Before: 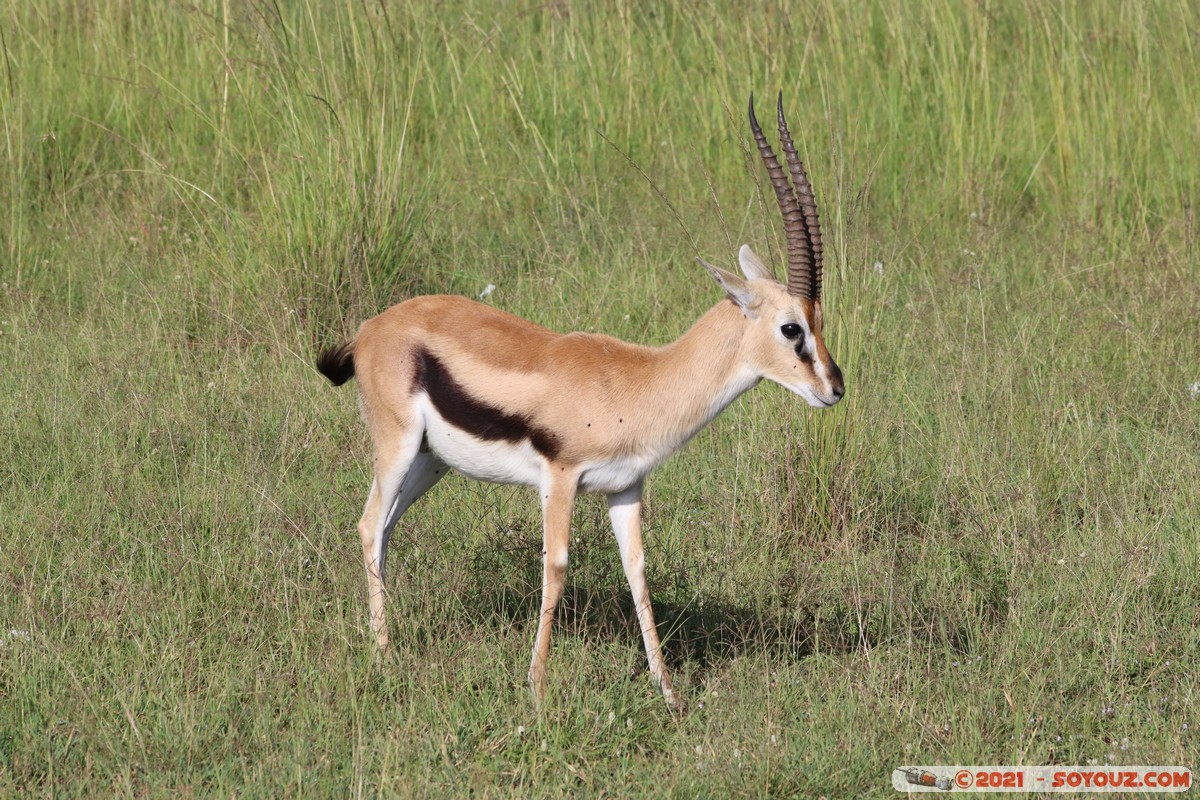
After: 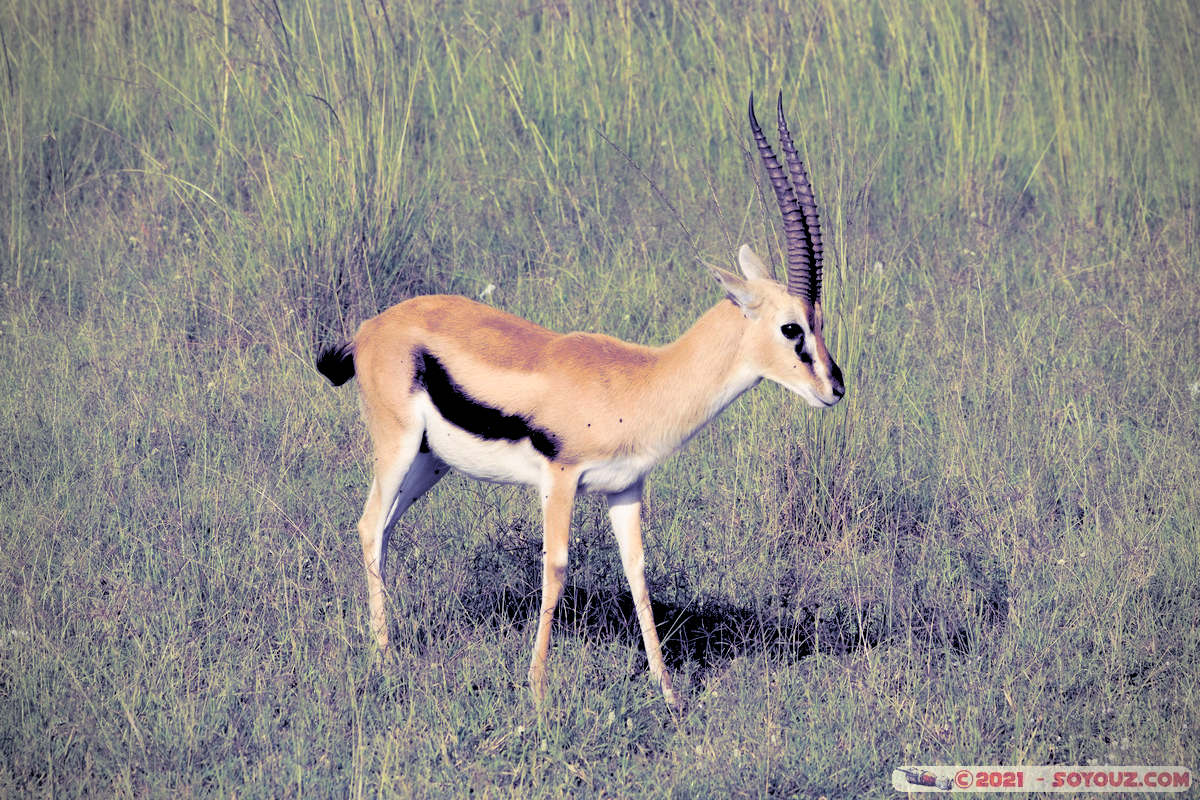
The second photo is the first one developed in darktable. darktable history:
split-toning: shadows › hue 242.67°, shadows › saturation 0.733, highlights › hue 45.33°, highlights › saturation 0.667, balance -53.304, compress 21.15%
vignetting: on, module defaults
rgb levels: levels [[0.027, 0.429, 0.996], [0, 0.5, 1], [0, 0.5, 1]]
exposure: black level correction 0.005, exposure 0.001 EV, compensate highlight preservation false
